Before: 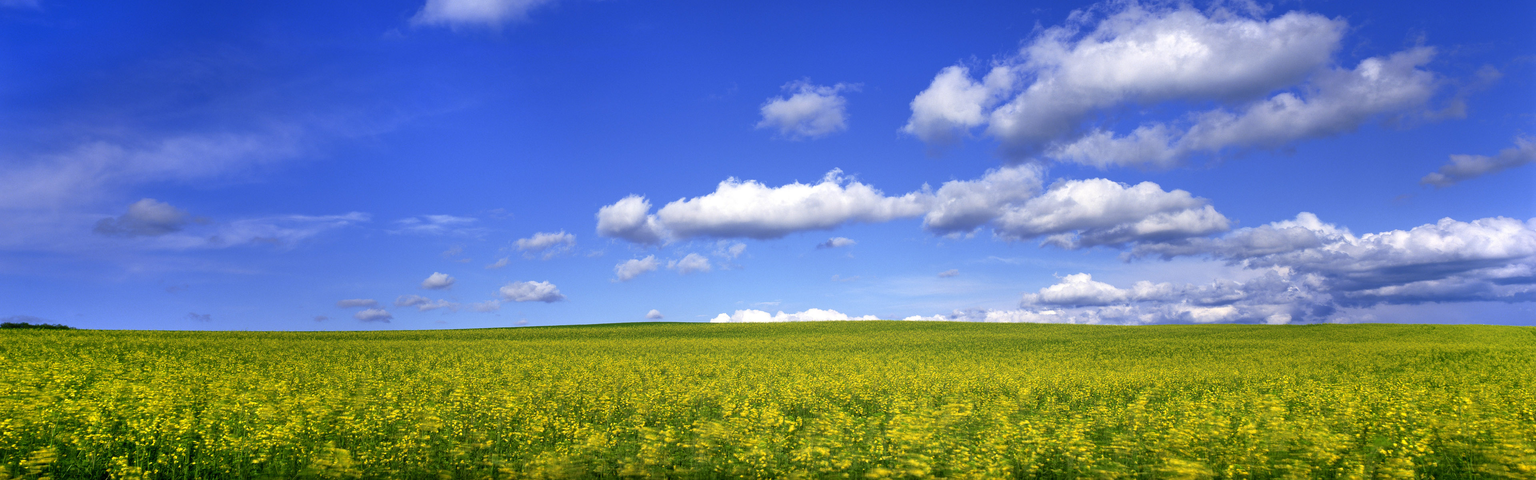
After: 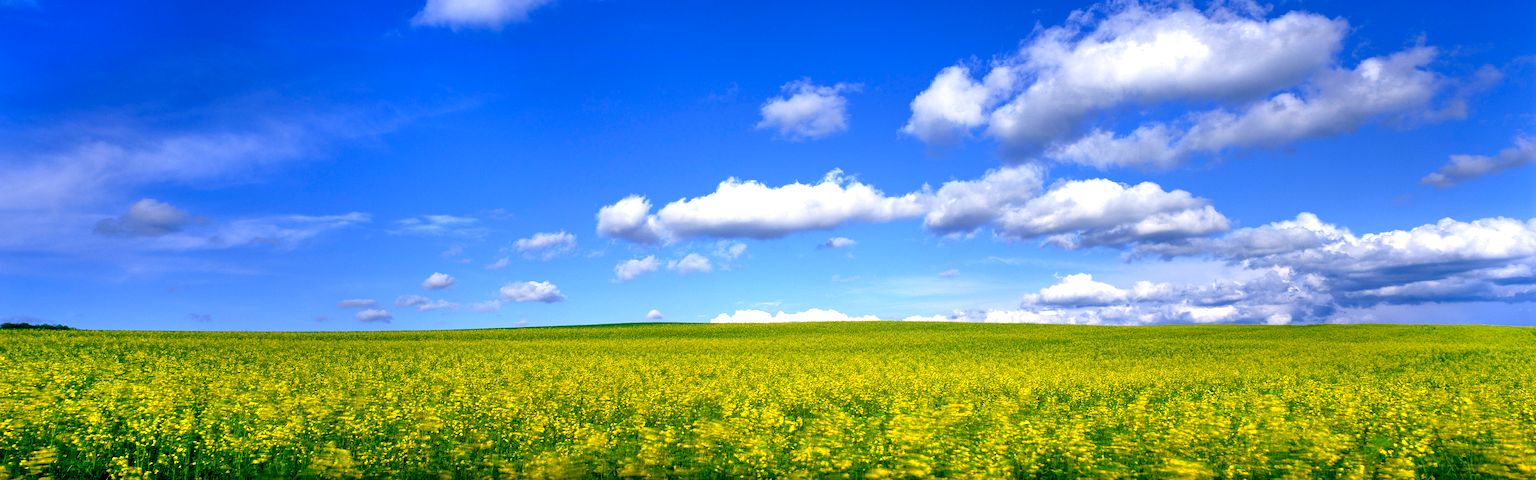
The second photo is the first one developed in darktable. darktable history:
exposure: black level correction 0.004, exposure 0.413 EV, compensate highlight preservation false
